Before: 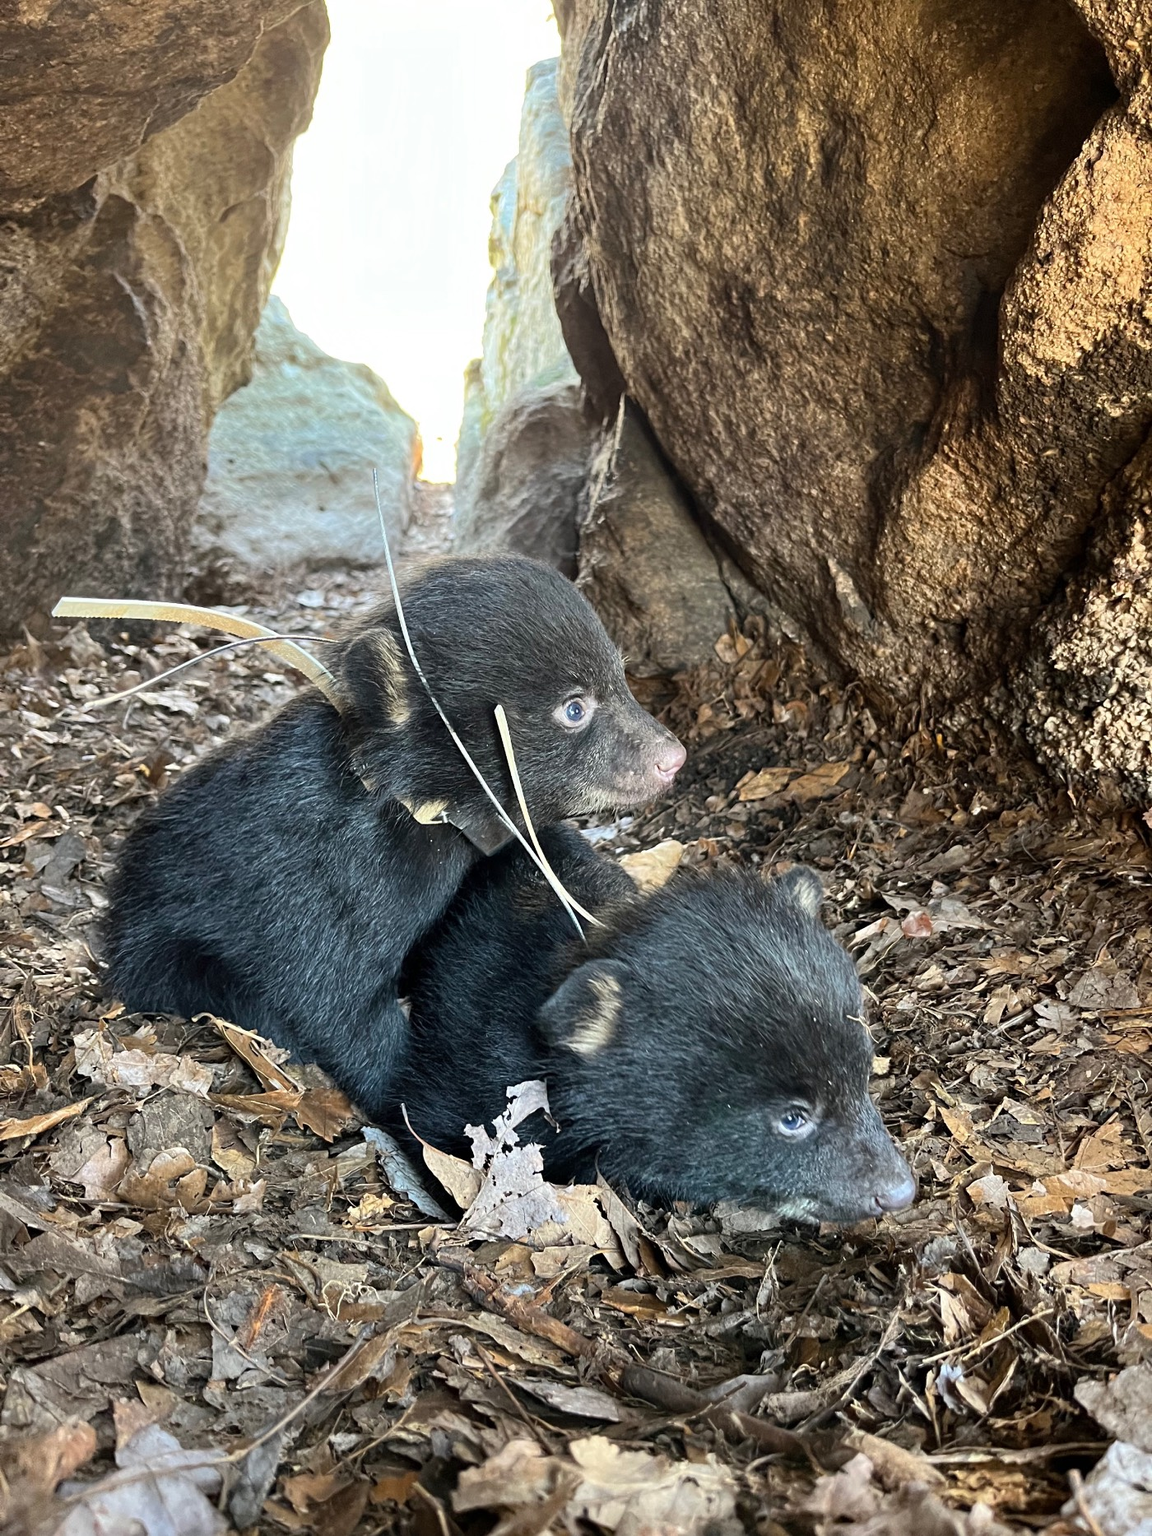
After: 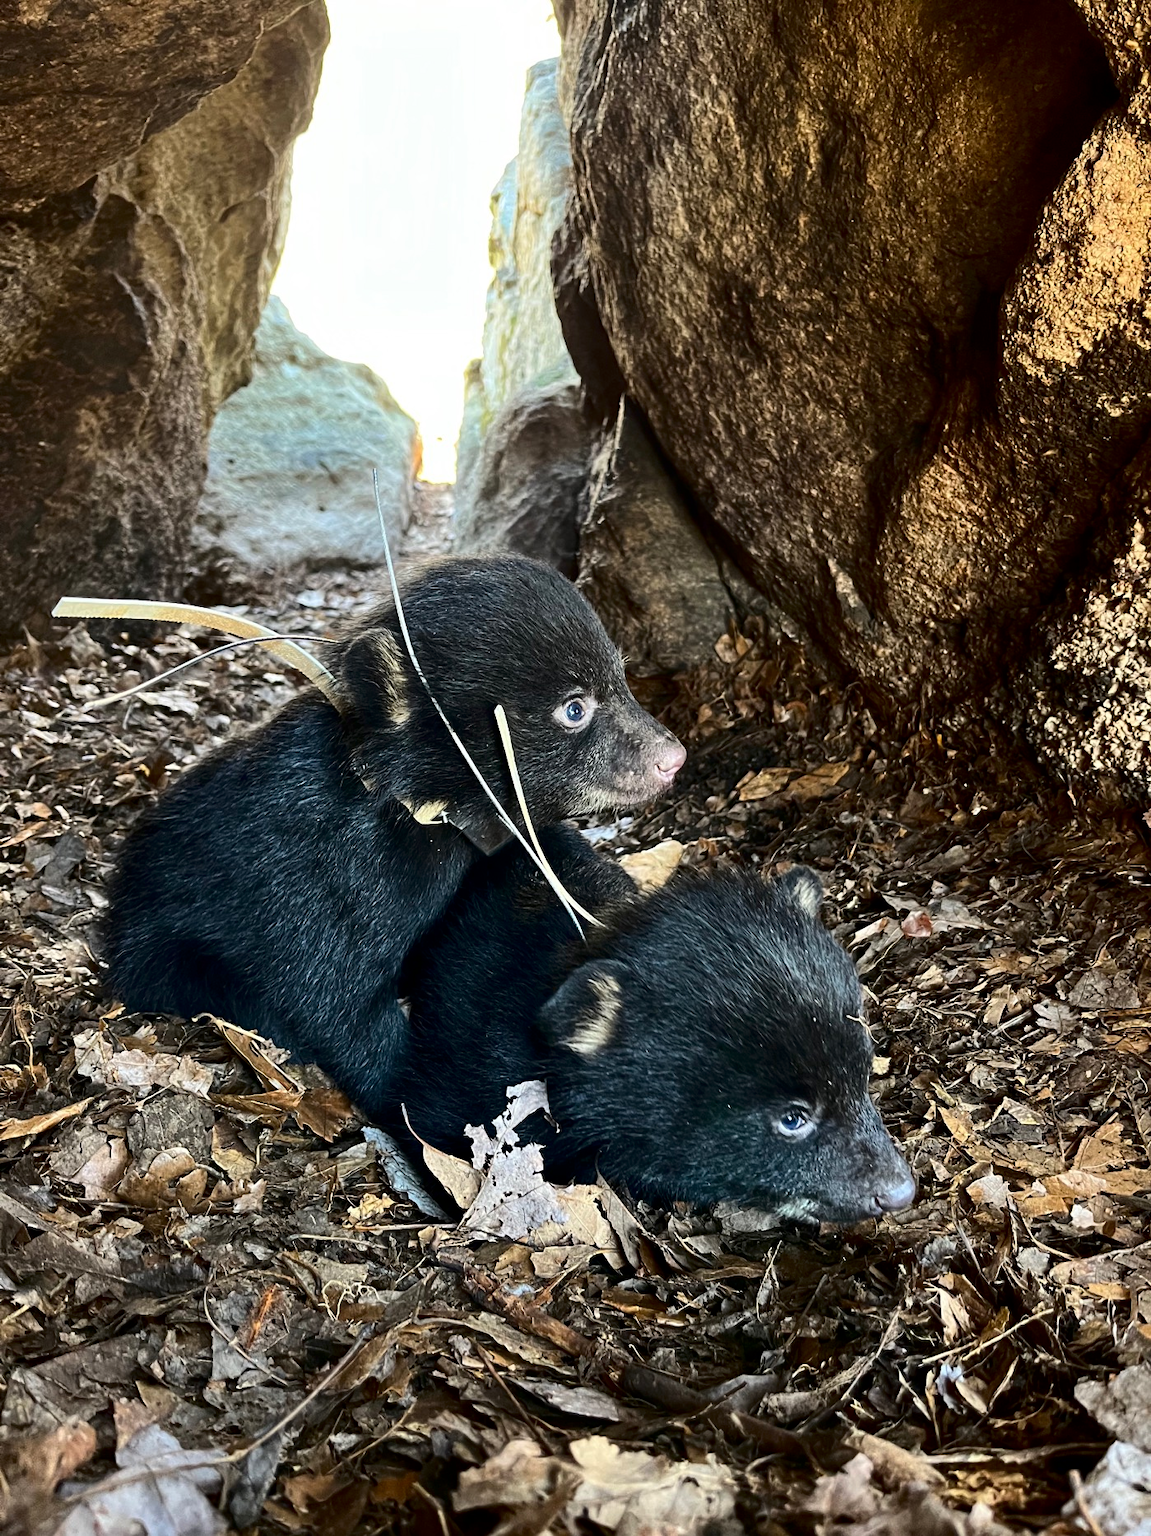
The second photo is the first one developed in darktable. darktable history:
contrast brightness saturation: contrast 0.189, brightness -0.223, saturation 0.109
